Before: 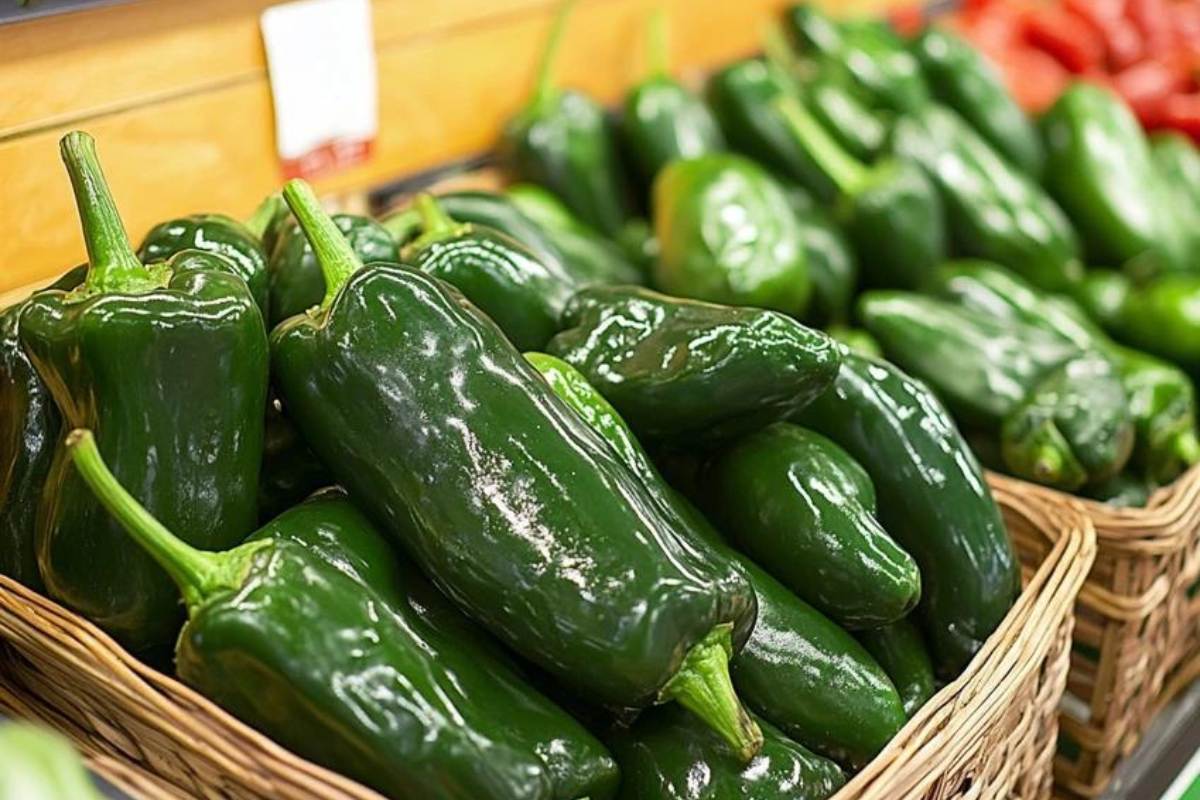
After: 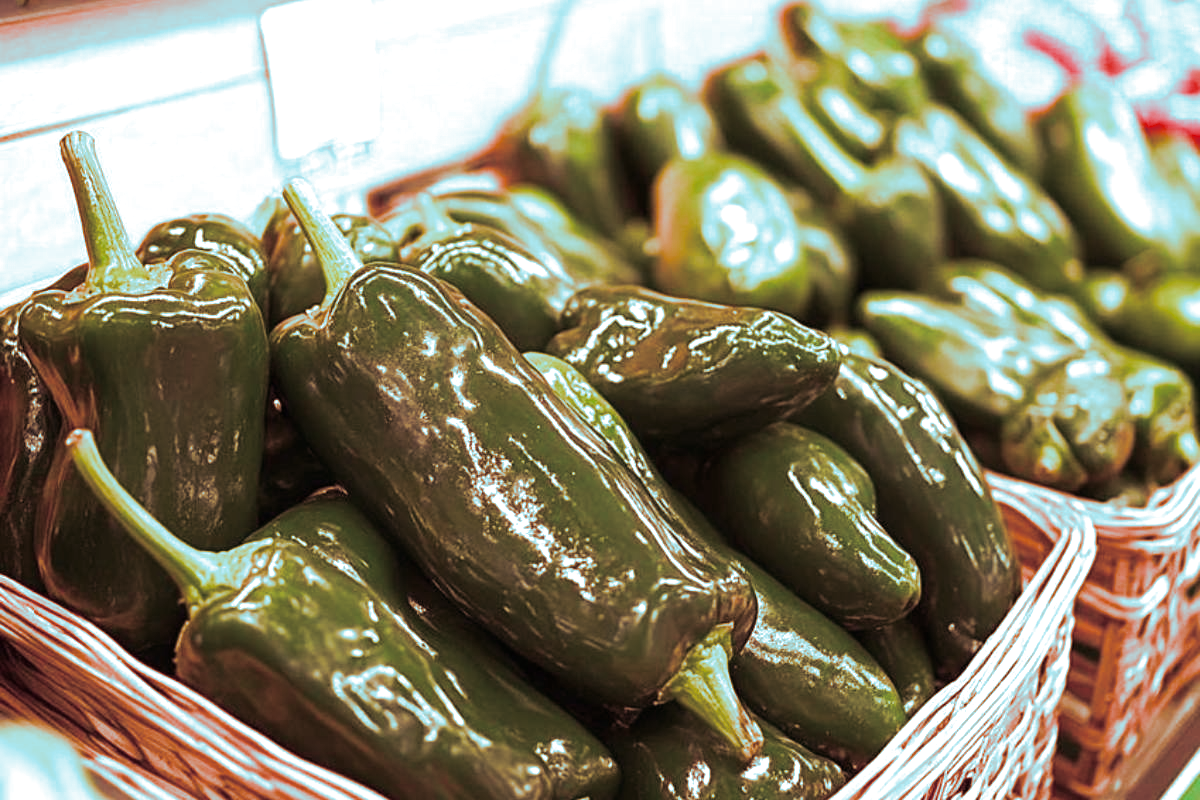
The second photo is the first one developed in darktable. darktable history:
split-toning: shadows › hue 327.6°, highlights › hue 198°, highlights › saturation 0.55, balance -21.25, compress 0%
exposure: black level correction 0, exposure 0.2 EV, compensate exposure bias true, compensate highlight preservation false
white balance: red 1.467, blue 0.684
